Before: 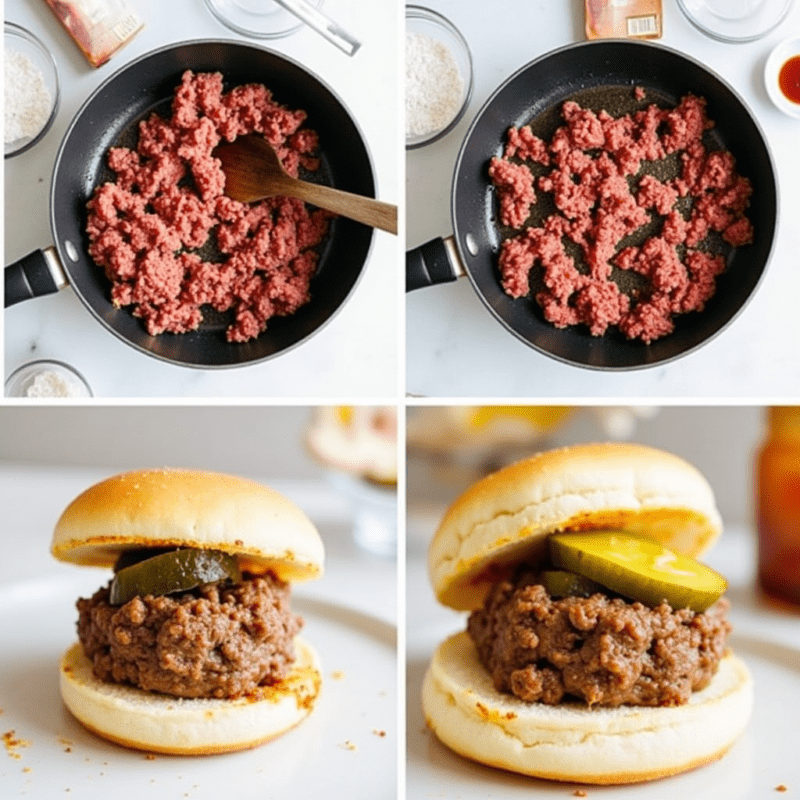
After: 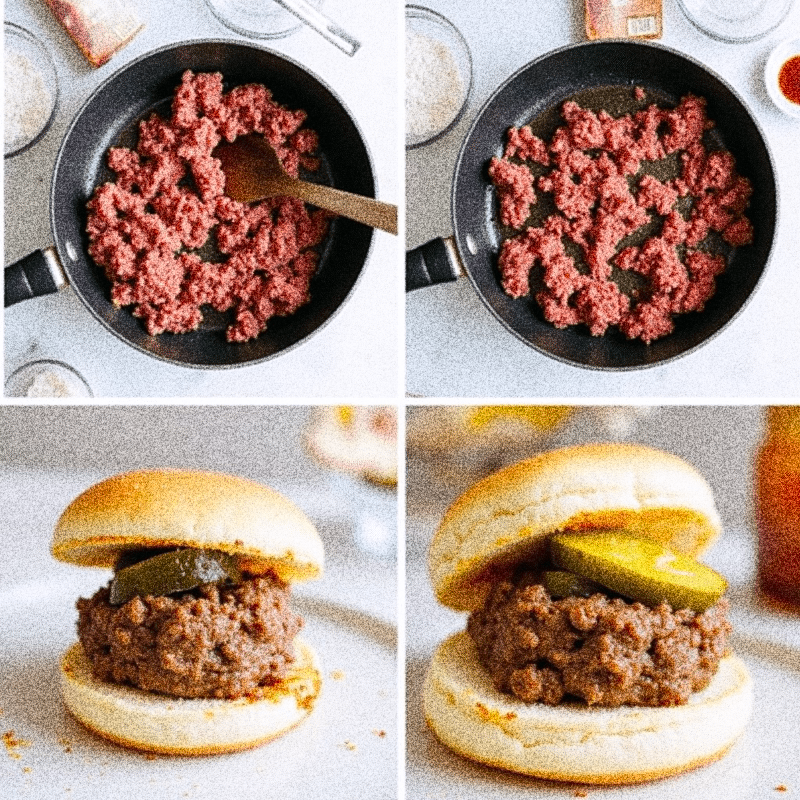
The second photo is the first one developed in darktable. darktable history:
white balance: red 1.004, blue 1.024
grain: coarseness 30.02 ISO, strength 100%
